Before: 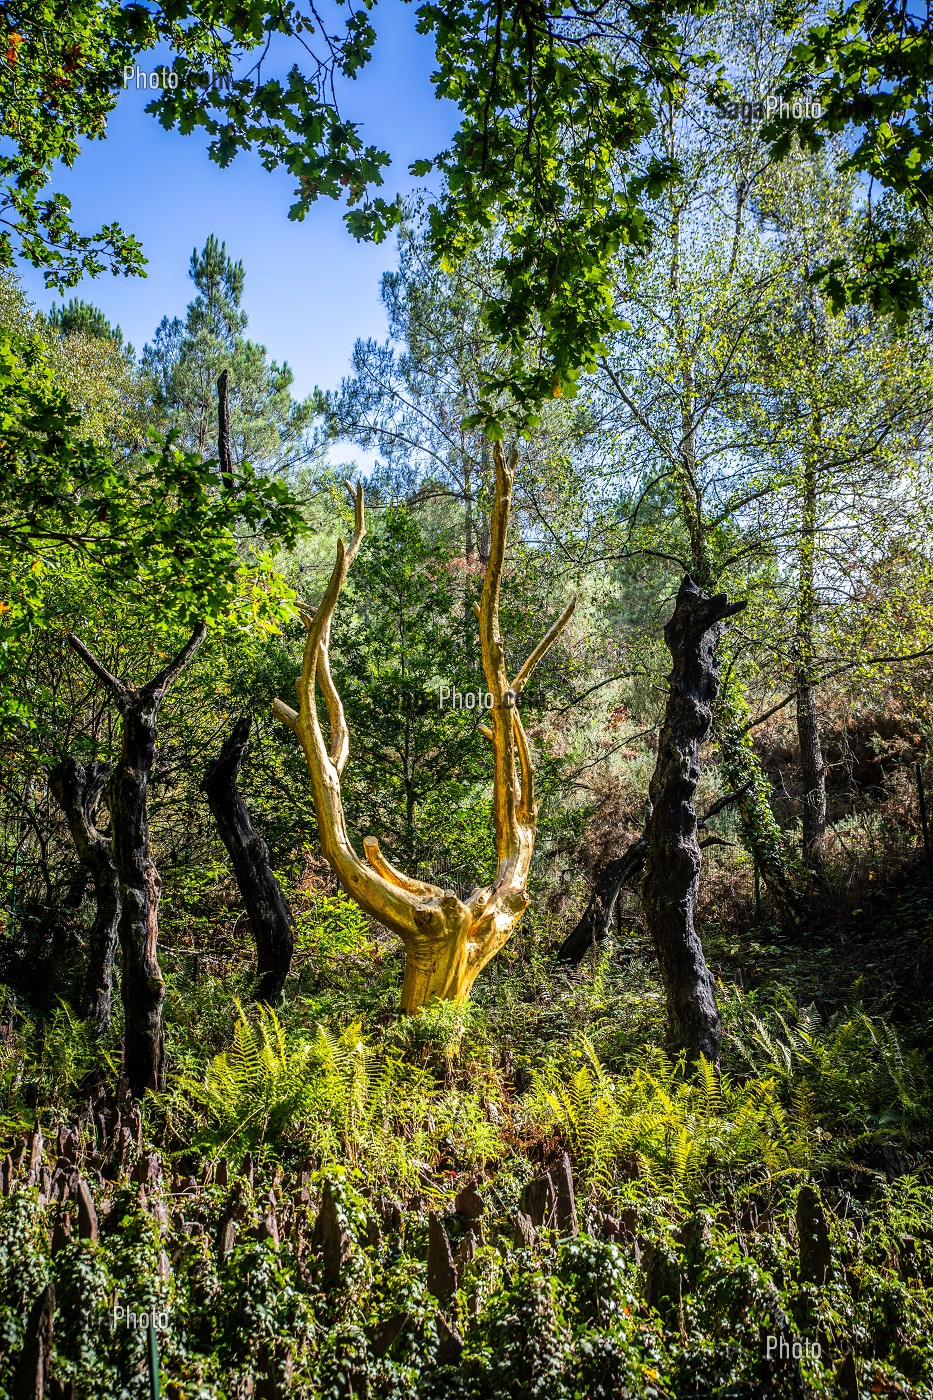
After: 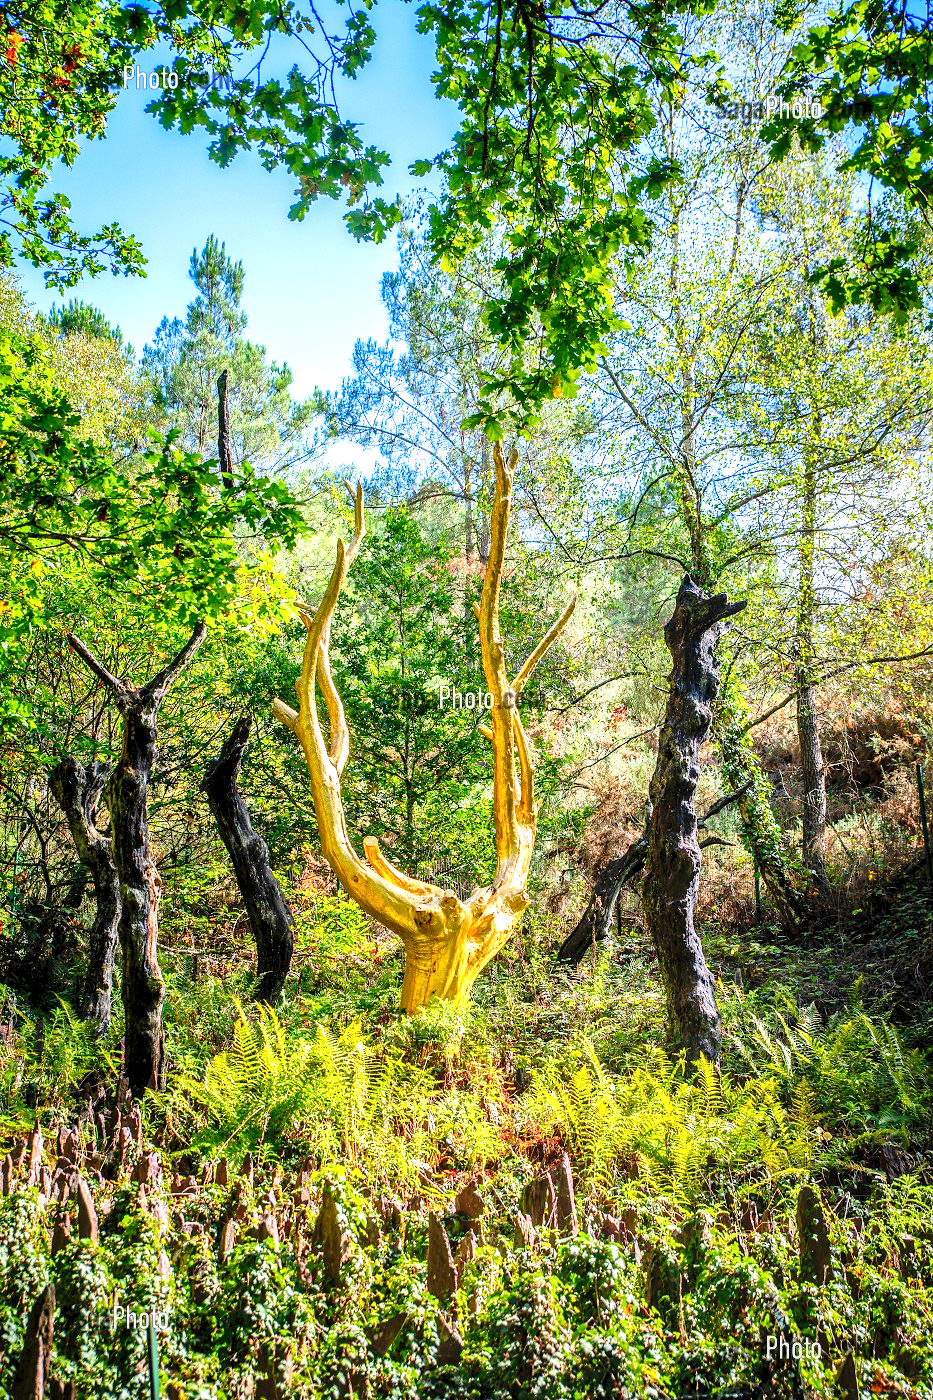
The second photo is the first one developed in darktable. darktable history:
local contrast: mode bilateral grid, contrast 20, coarseness 51, detail 148%, midtone range 0.2
levels: levels [0.008, 0.318, 0.836]
